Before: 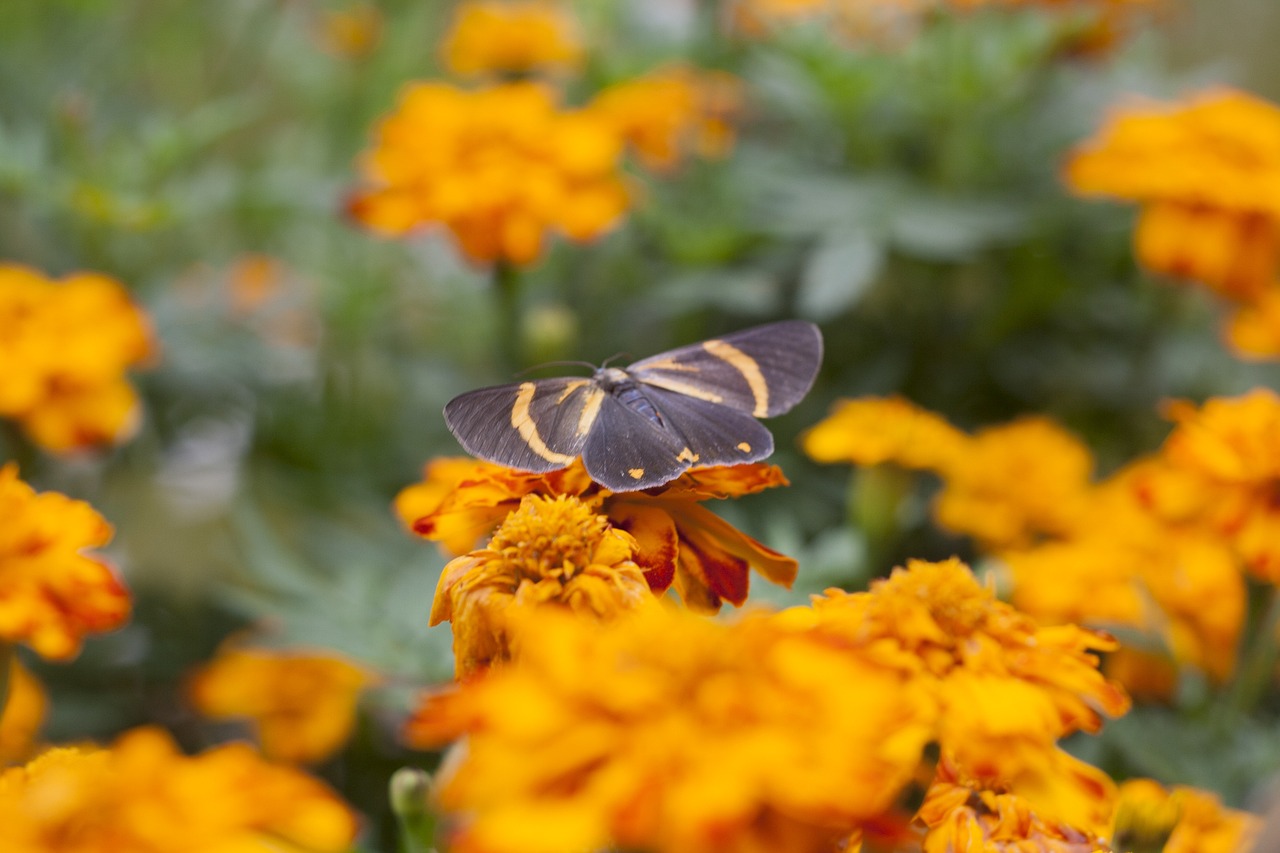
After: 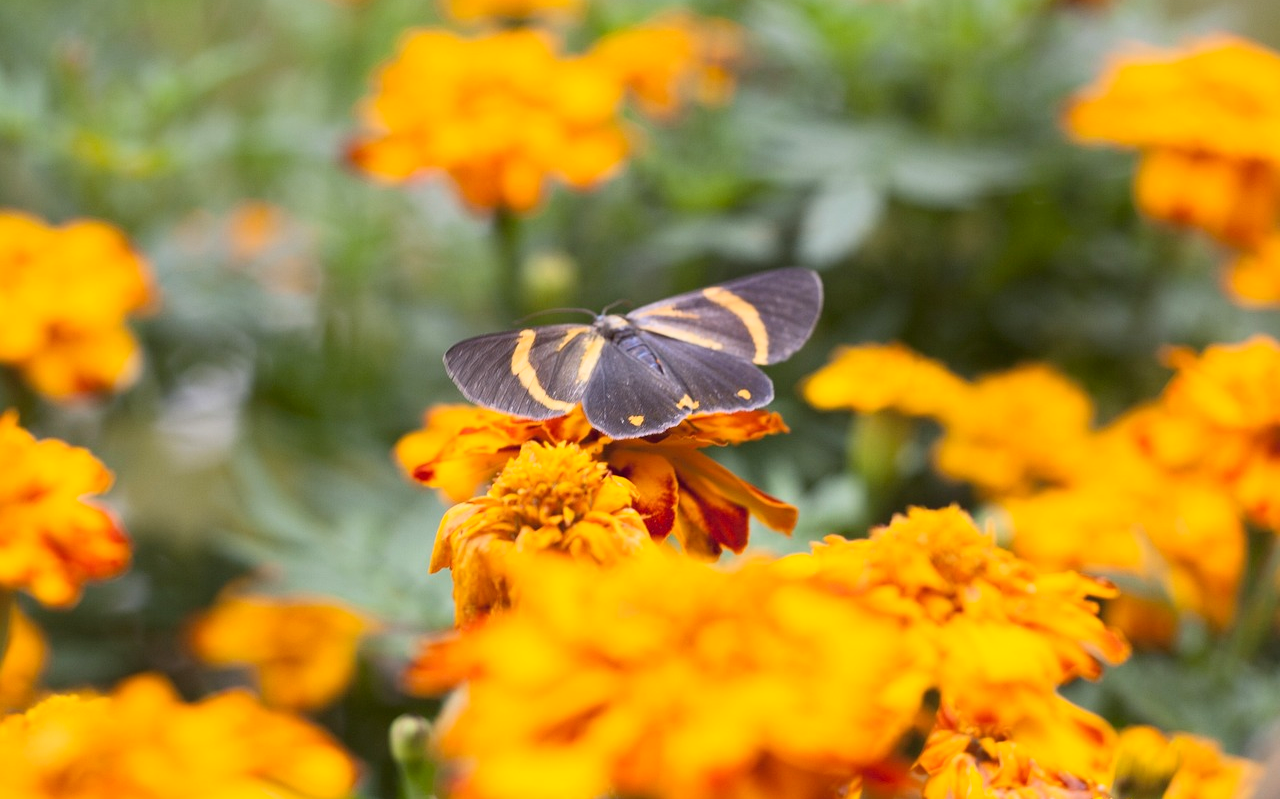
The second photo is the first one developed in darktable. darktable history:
crop and rotate: top 6.249%
contrast brightness saturation: contrast 0.205, brightness 0.153, saturation 0.146
